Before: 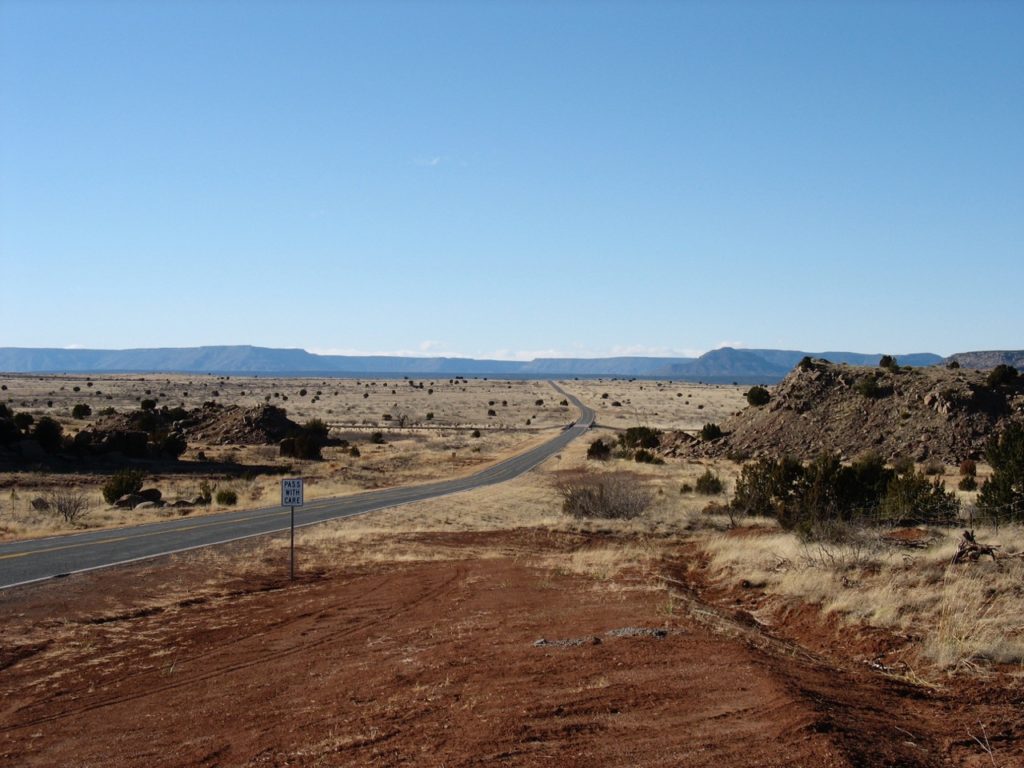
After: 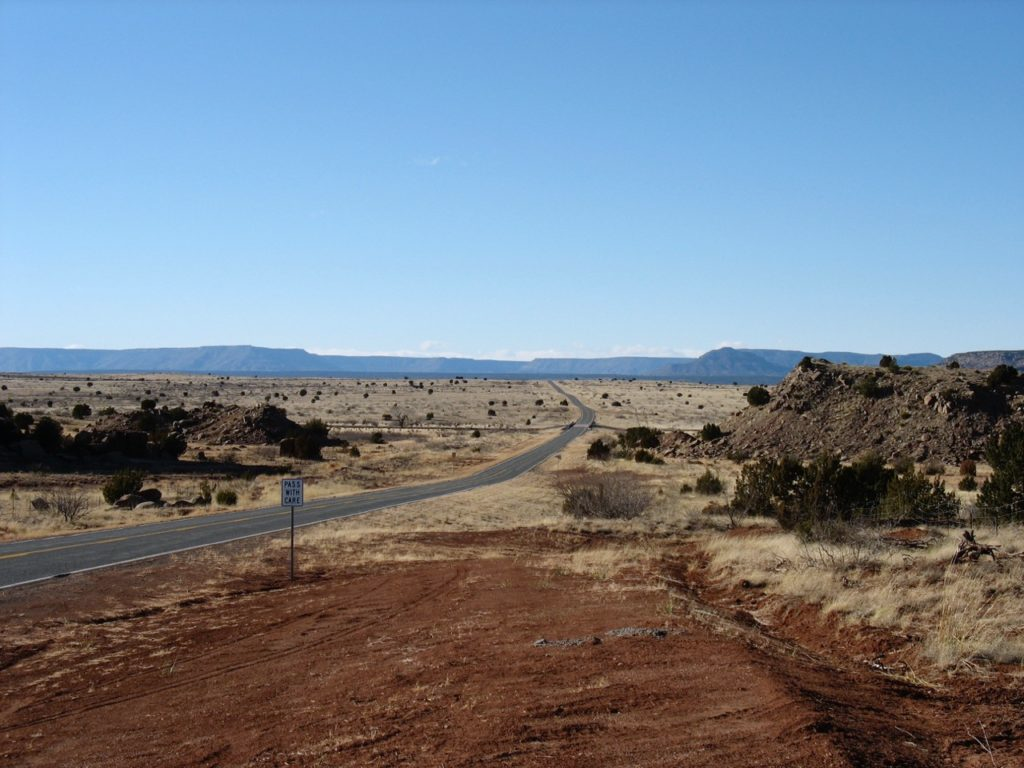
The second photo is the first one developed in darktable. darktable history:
white balance: red 0.982, blue 1.018
tone equalizer: on, module defaults
